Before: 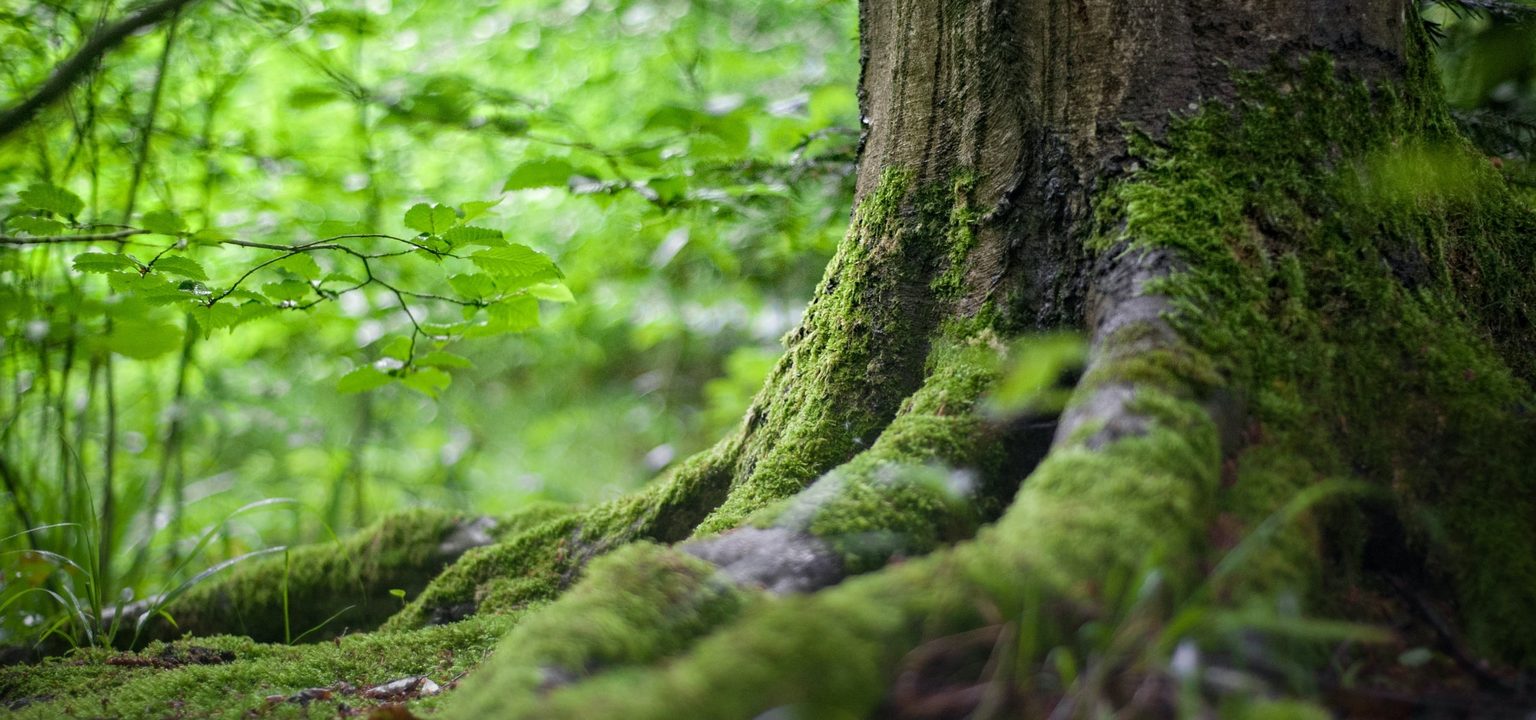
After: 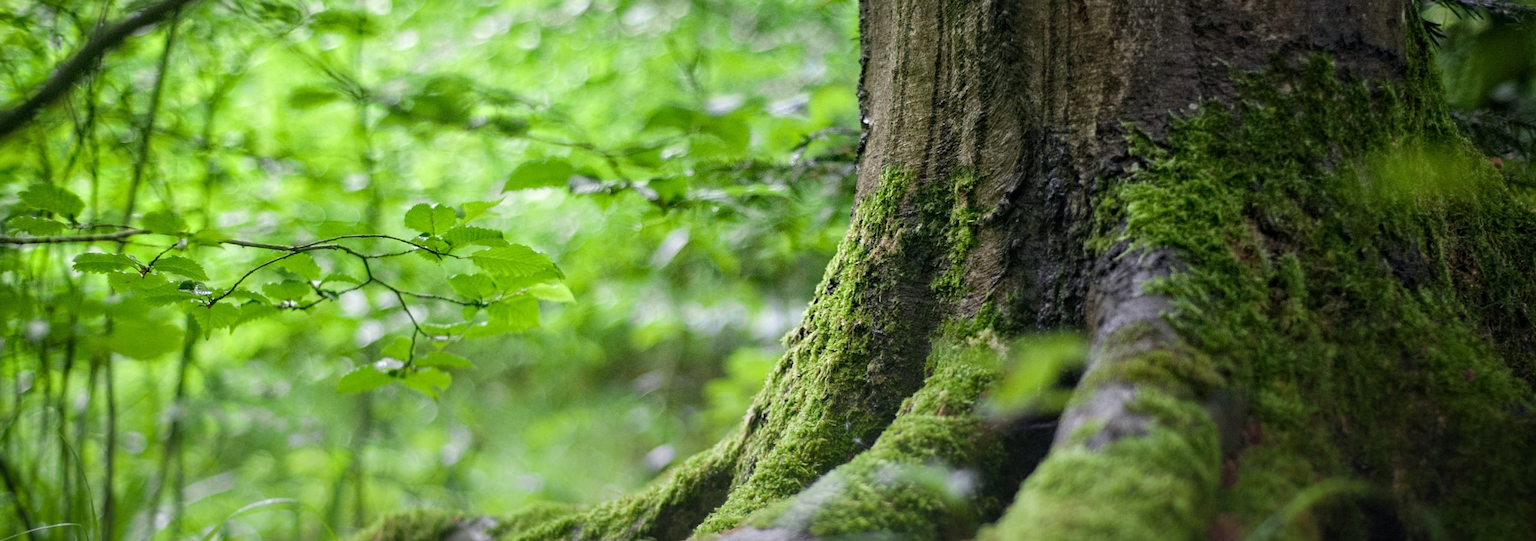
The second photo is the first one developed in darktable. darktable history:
crop: bottom 24.732%
